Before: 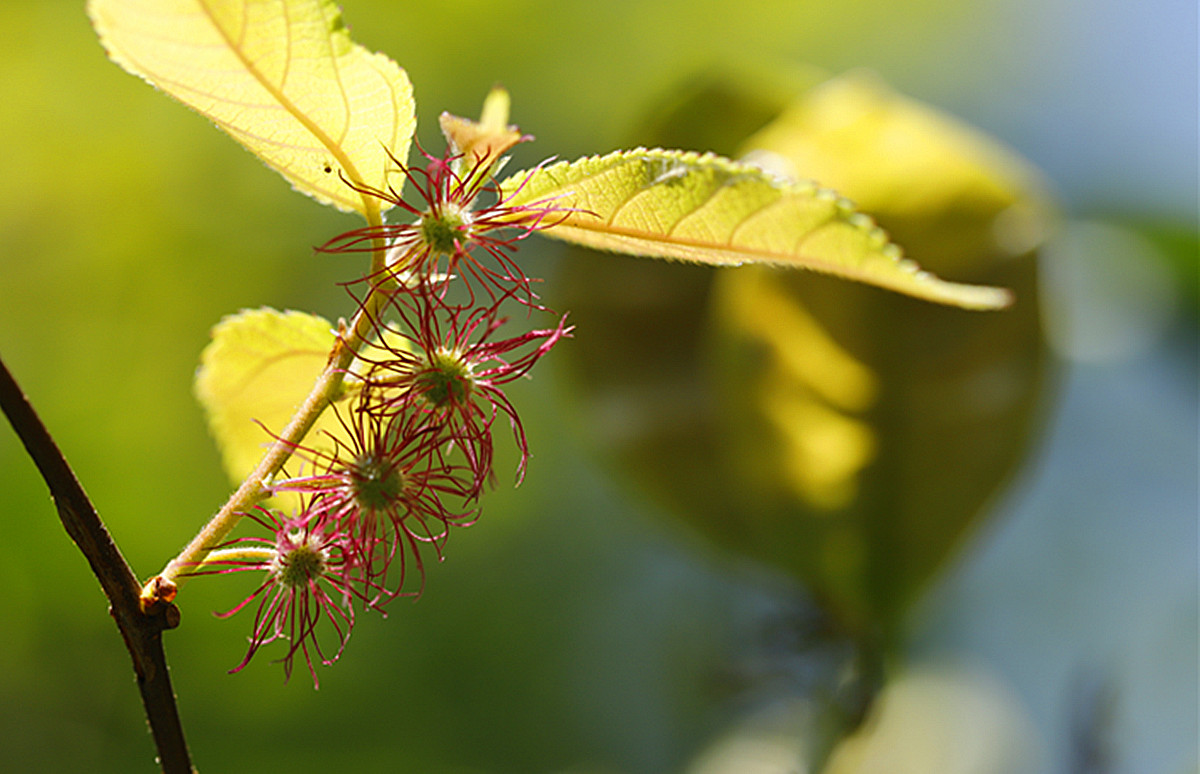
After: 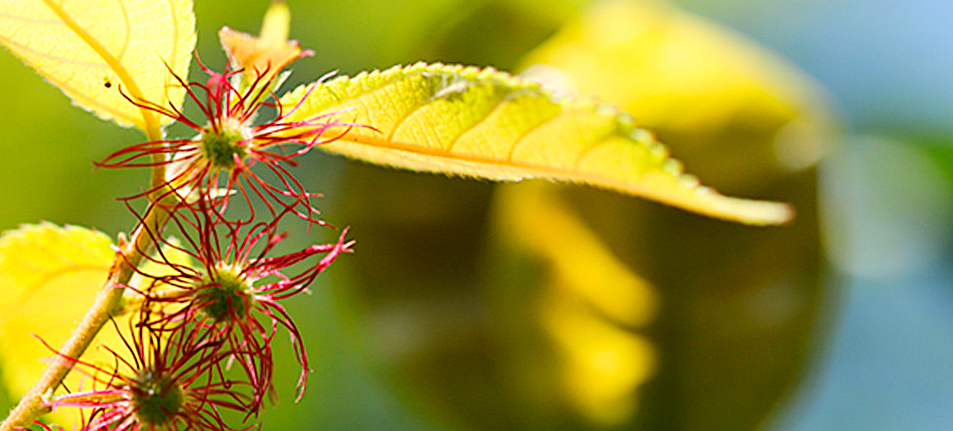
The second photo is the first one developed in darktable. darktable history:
crop: left 18.38%, top 11.092%, right 2.134%, bottom 33.217%
tone curve: curves: ch0 [(0, 0) (0.004, 0.001) (0.133, 0.112) (0.325, 0.362) (0.832, 0.893) (1, 1)], color space Lab, linked channels, preserve colors none
